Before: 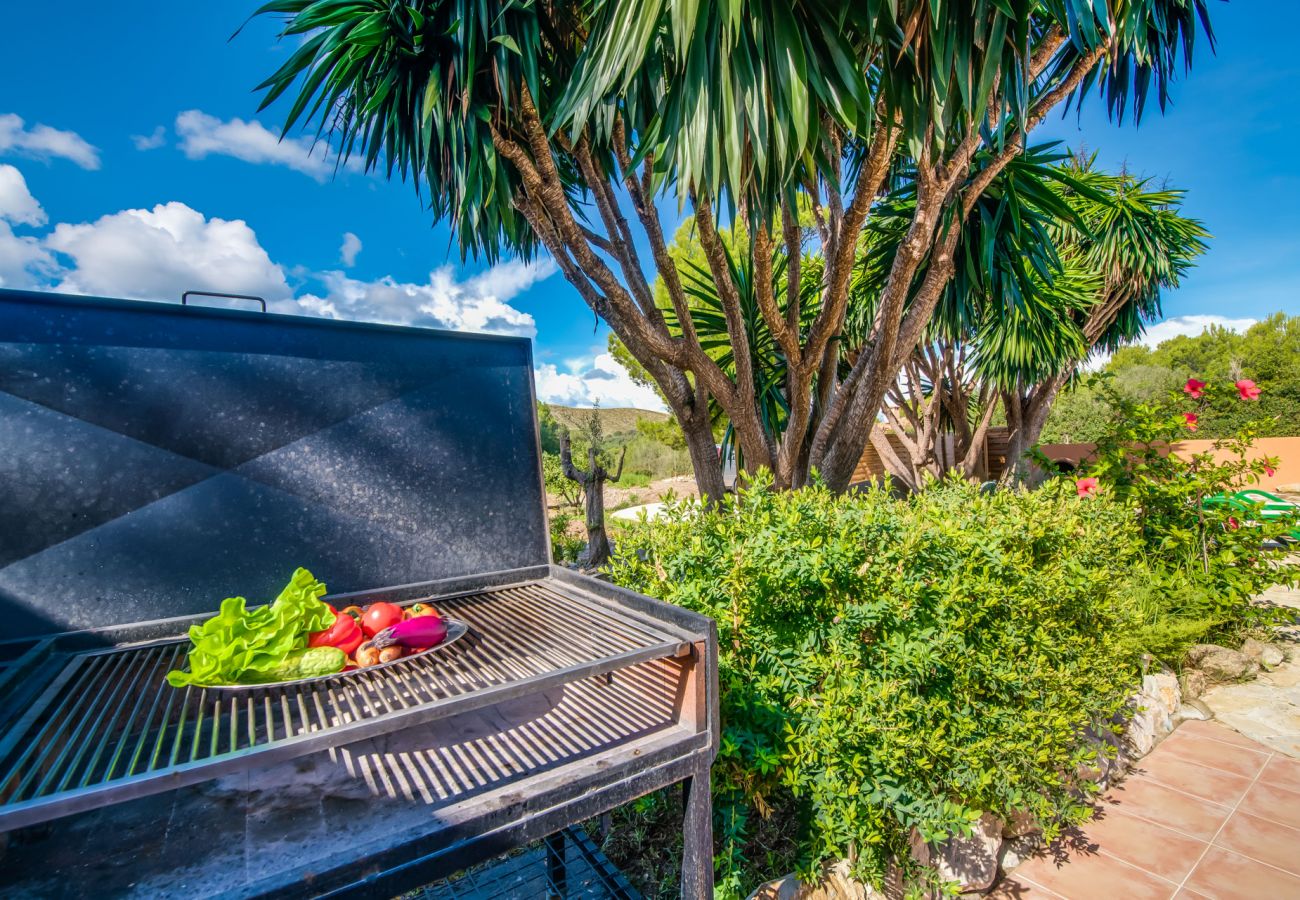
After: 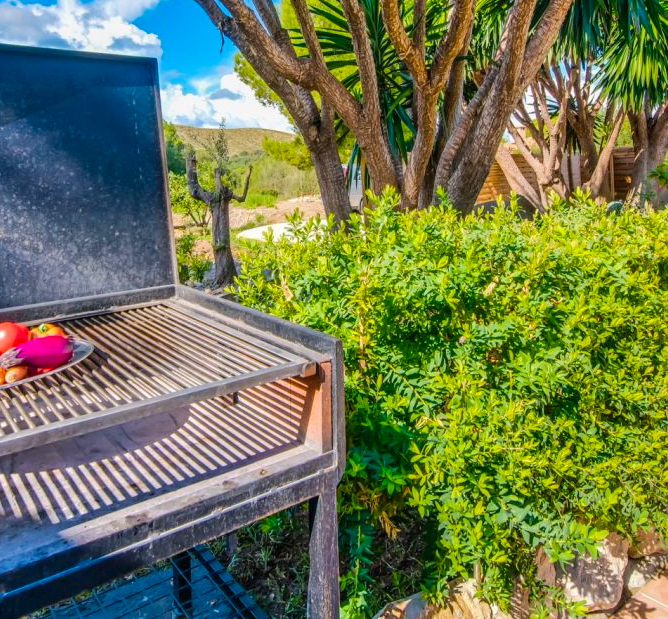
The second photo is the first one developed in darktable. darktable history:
color balance rgb: perceptual saturation grading › global saturation 19.531%, perceptual brilliance grading › mid-tones 10.579%, perceptual brilliance grading › shadows 14.594%
crop and rotate: left 28.808%, top 31.198%, right 19.807%
